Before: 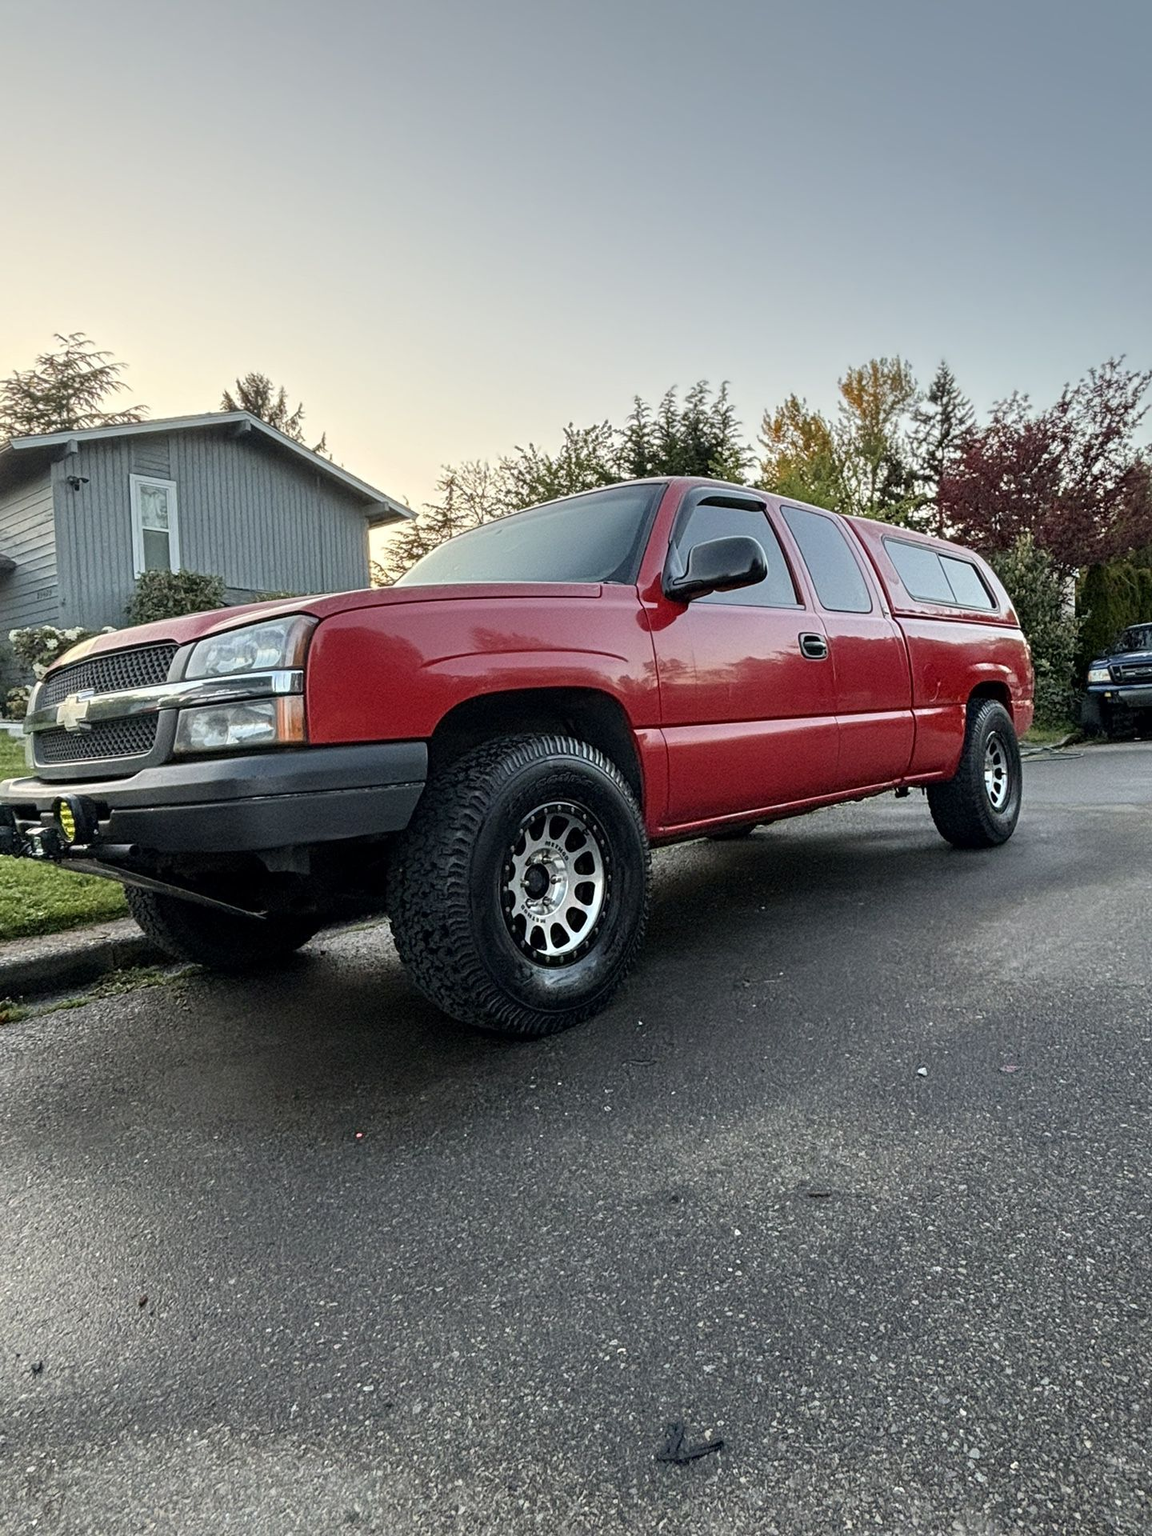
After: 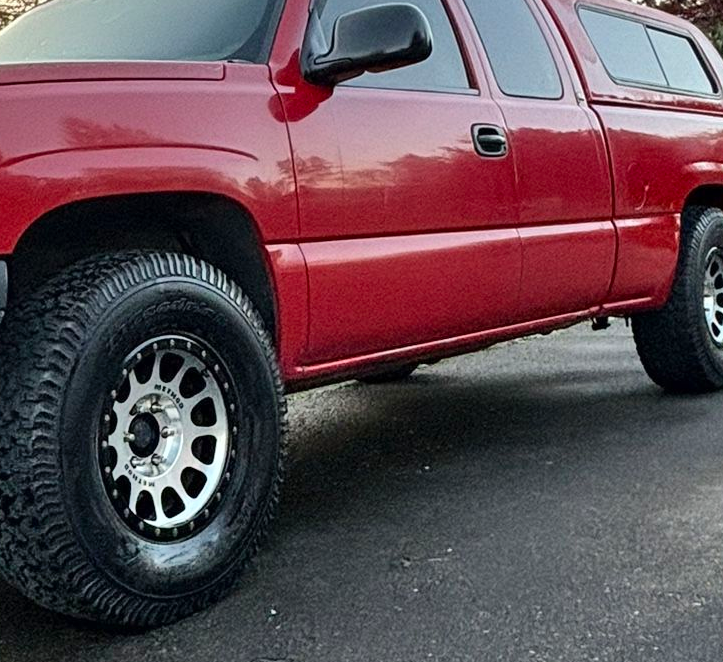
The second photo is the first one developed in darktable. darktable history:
shadows and highlights: shadows 48.35, highlights -42.83, soften with gaussian
crop: left 36.631%, top 34.763%, right 13.138%, bottom 30.731%
